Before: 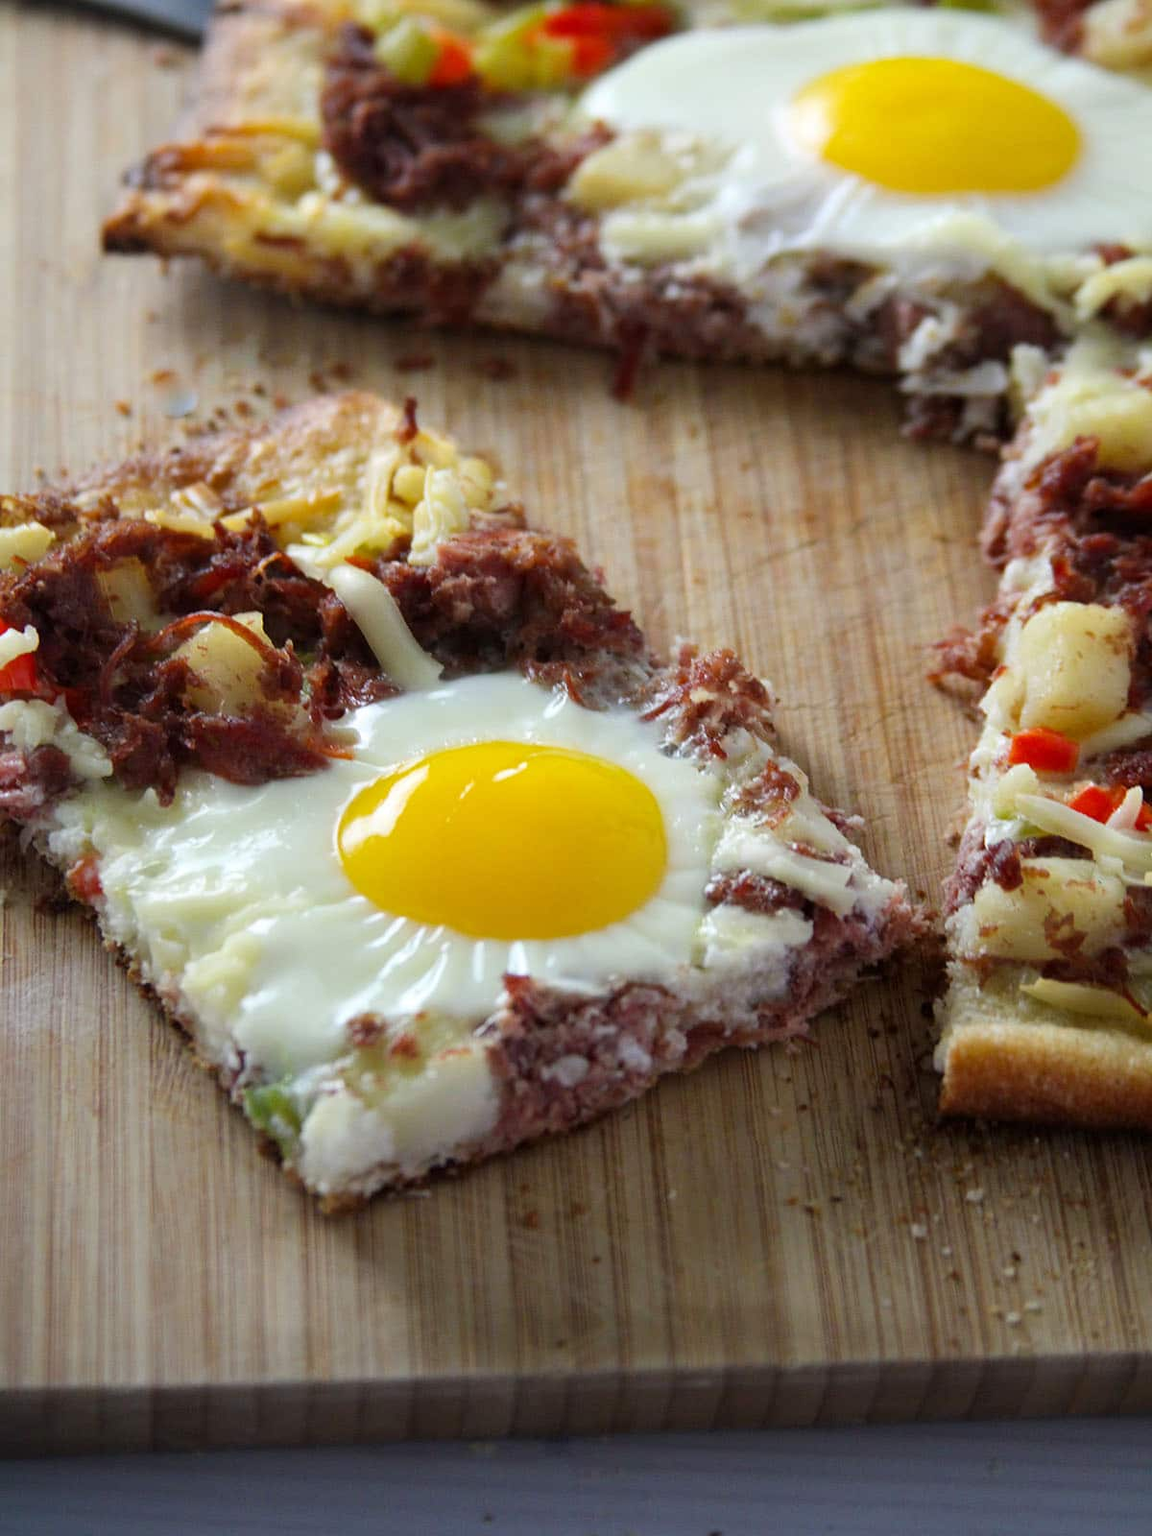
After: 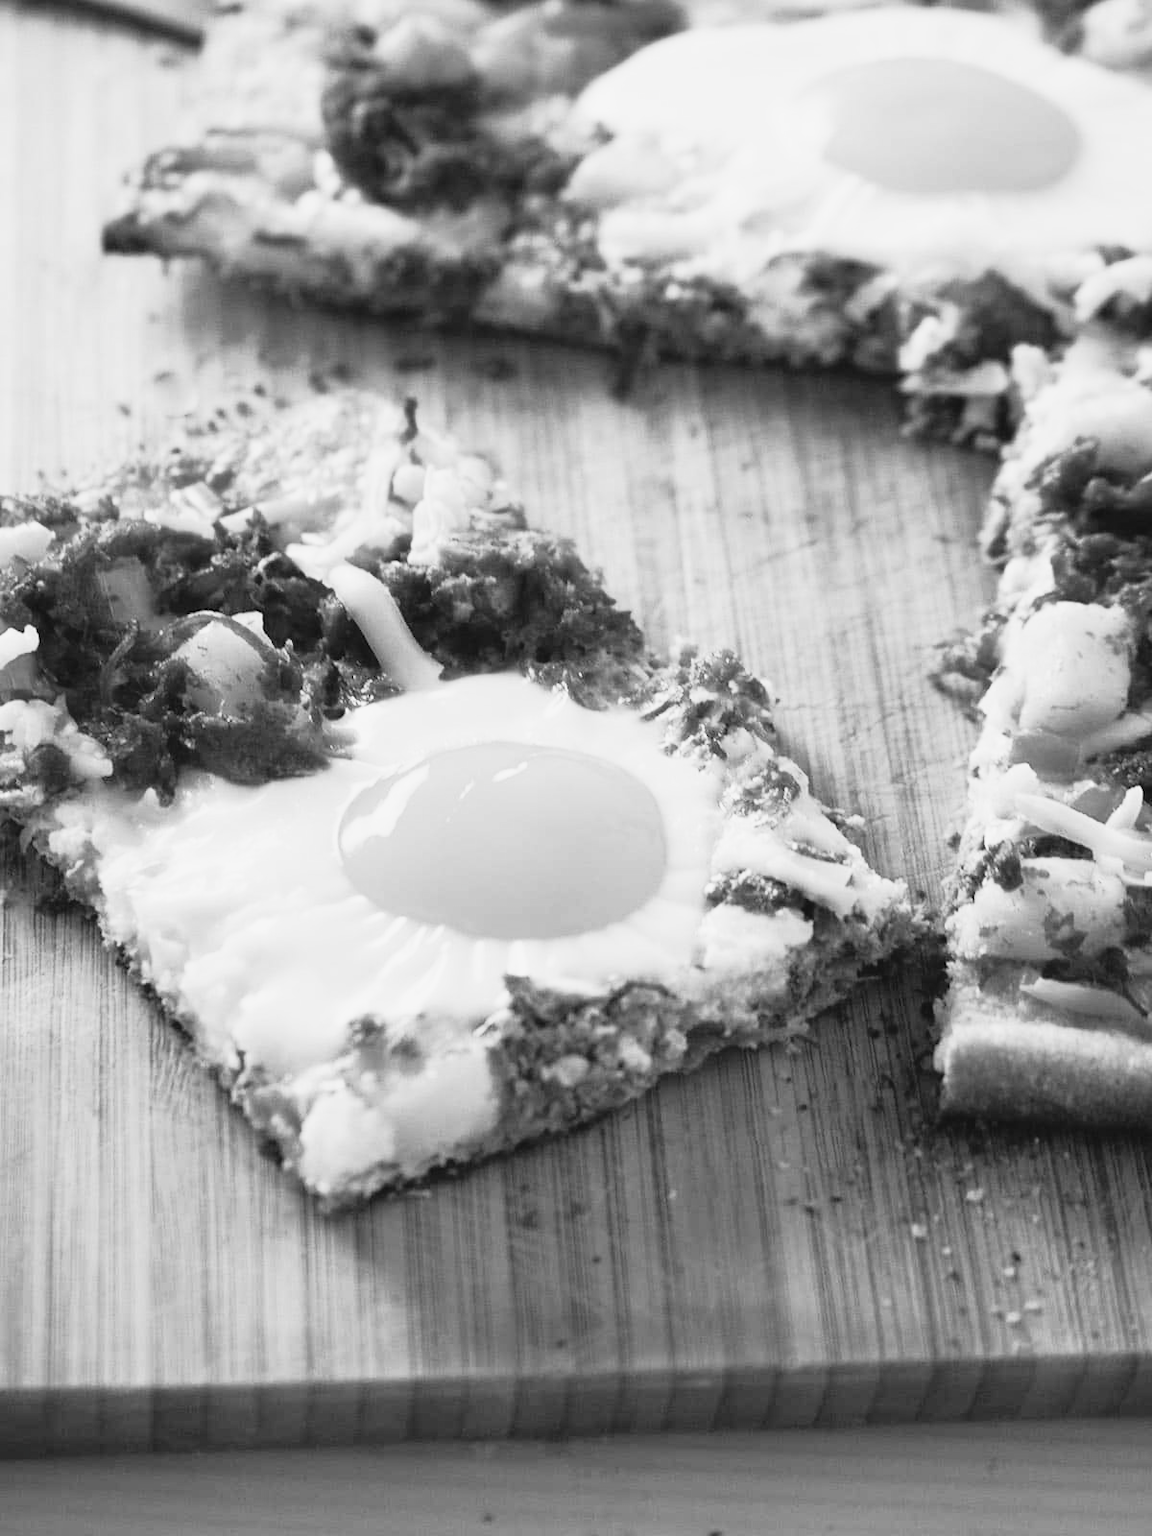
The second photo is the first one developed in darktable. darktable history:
tone curve: curves: ch0 [(0, 0.052) (0.207, 0.35) (0.392, 0.592) (0.54, 0.803) (0.725, 0.922) (0.99, 0.974)], color space Lab, independent channels, preserve colors none
color calibration "t3mujinpack channel mixer": output gray [0.18, 0.41, 0.41, 0], gray › normalize channels true, illuminant same as pipeline (D50), adaptation XYZ, x 0.346, y 0.359, gamut compression 0
